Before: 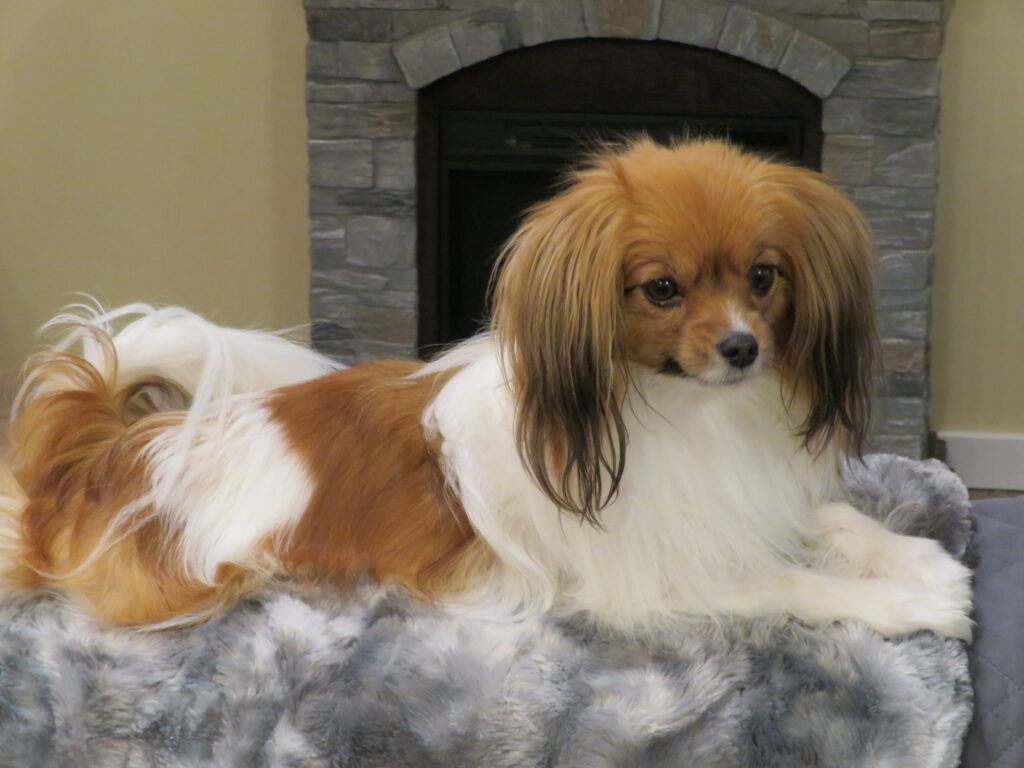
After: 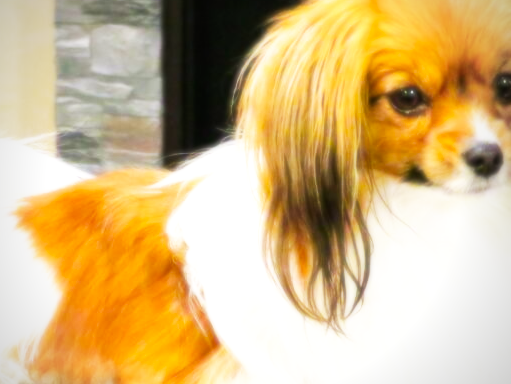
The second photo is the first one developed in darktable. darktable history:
color balance rgb: perceptual saturation grading › global saturation 34.05%, global vibrance 5.56%
local contrast: mode bilateral grid, contrast 20, coarseness 50, detail 120%, midtone range 0.2
exposure: black level correction 0, exposure 0.7 EV, compensate exposure bias true, compensate highlight preservation false
crop: left 25%, top 25%, right 25%, bottom 25%
soften: size 8.67%, mix 49%
color correction: highlights a* -0.182, highlights b* -0.124
base curve: curves: ch0 [(0, 0) (0.007, 0.004) (0.027, 0.03) (0.046, 0.07) (0.207, 0.54) (0.442, 0.872) (0.673, 0.972) (1, 1)], preserve colors none
vignetting: fall-off radius 60.65%
